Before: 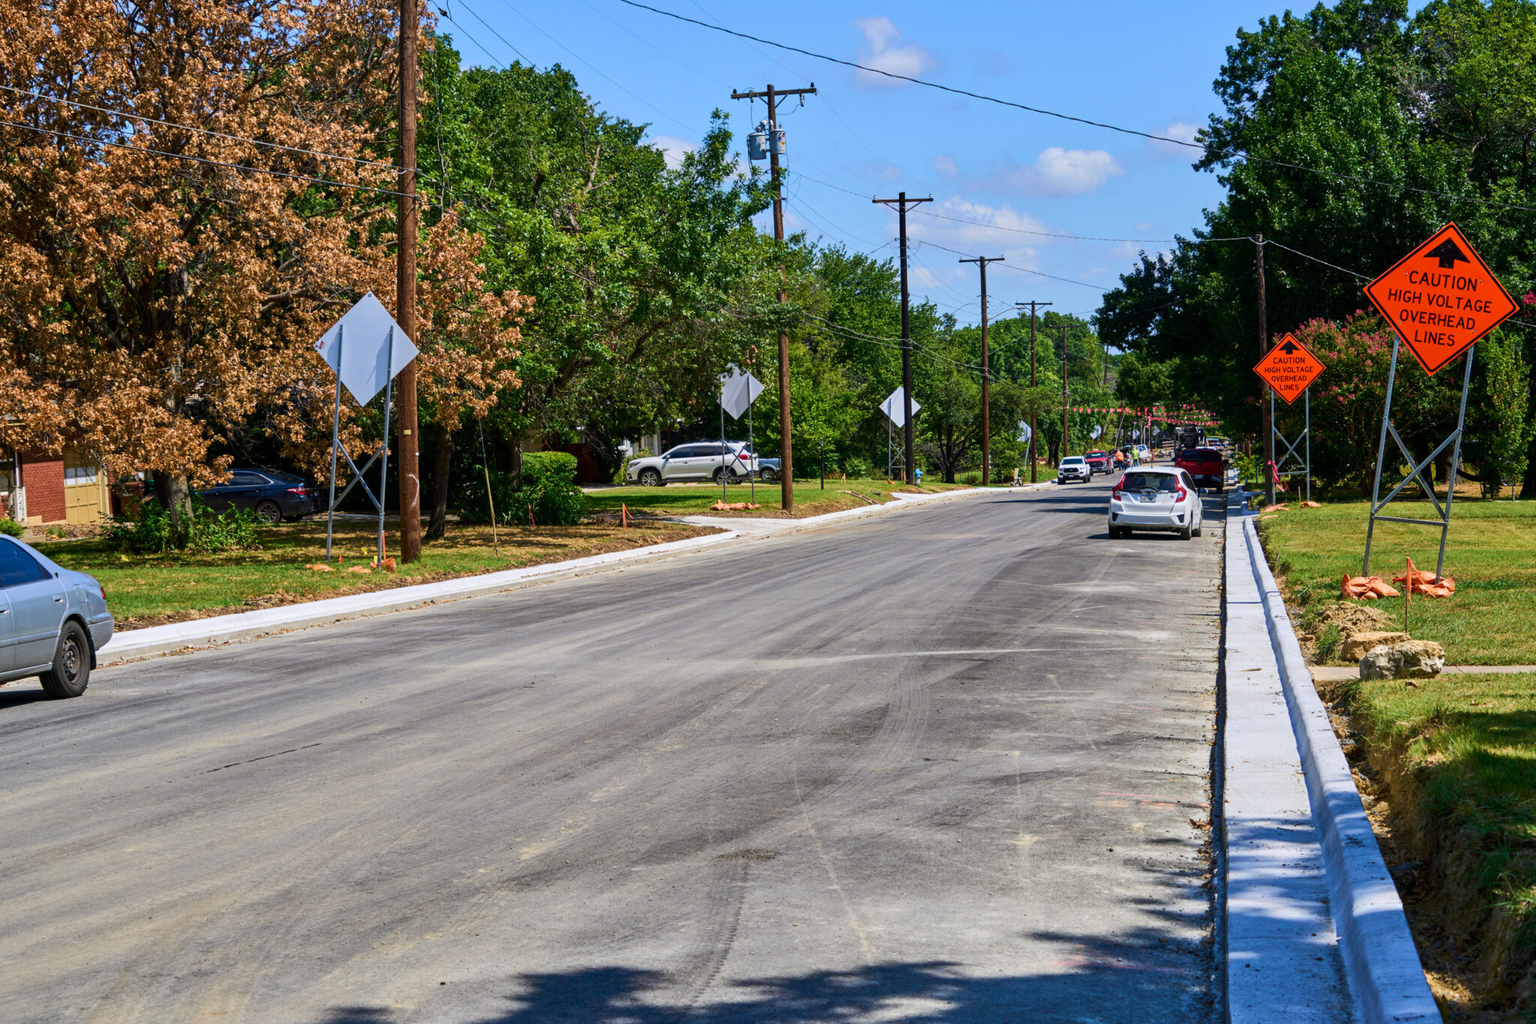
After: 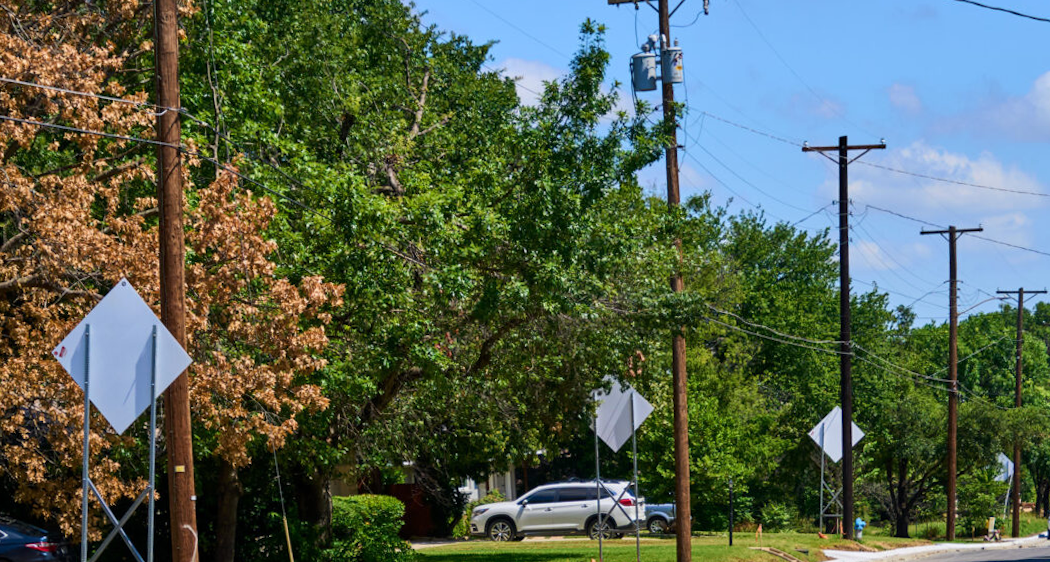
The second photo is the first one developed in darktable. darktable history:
crop: left 15.306%, top 9.065%, right 30.789%, bottom 48.638%
rotate and perspective: rotation 0.074°, lens shift (vertical) 0.096, lens shift (horizontal) -0.041, crop left 0.043, crop right 0.952, crop top 0.024, crop bottom 0.979
